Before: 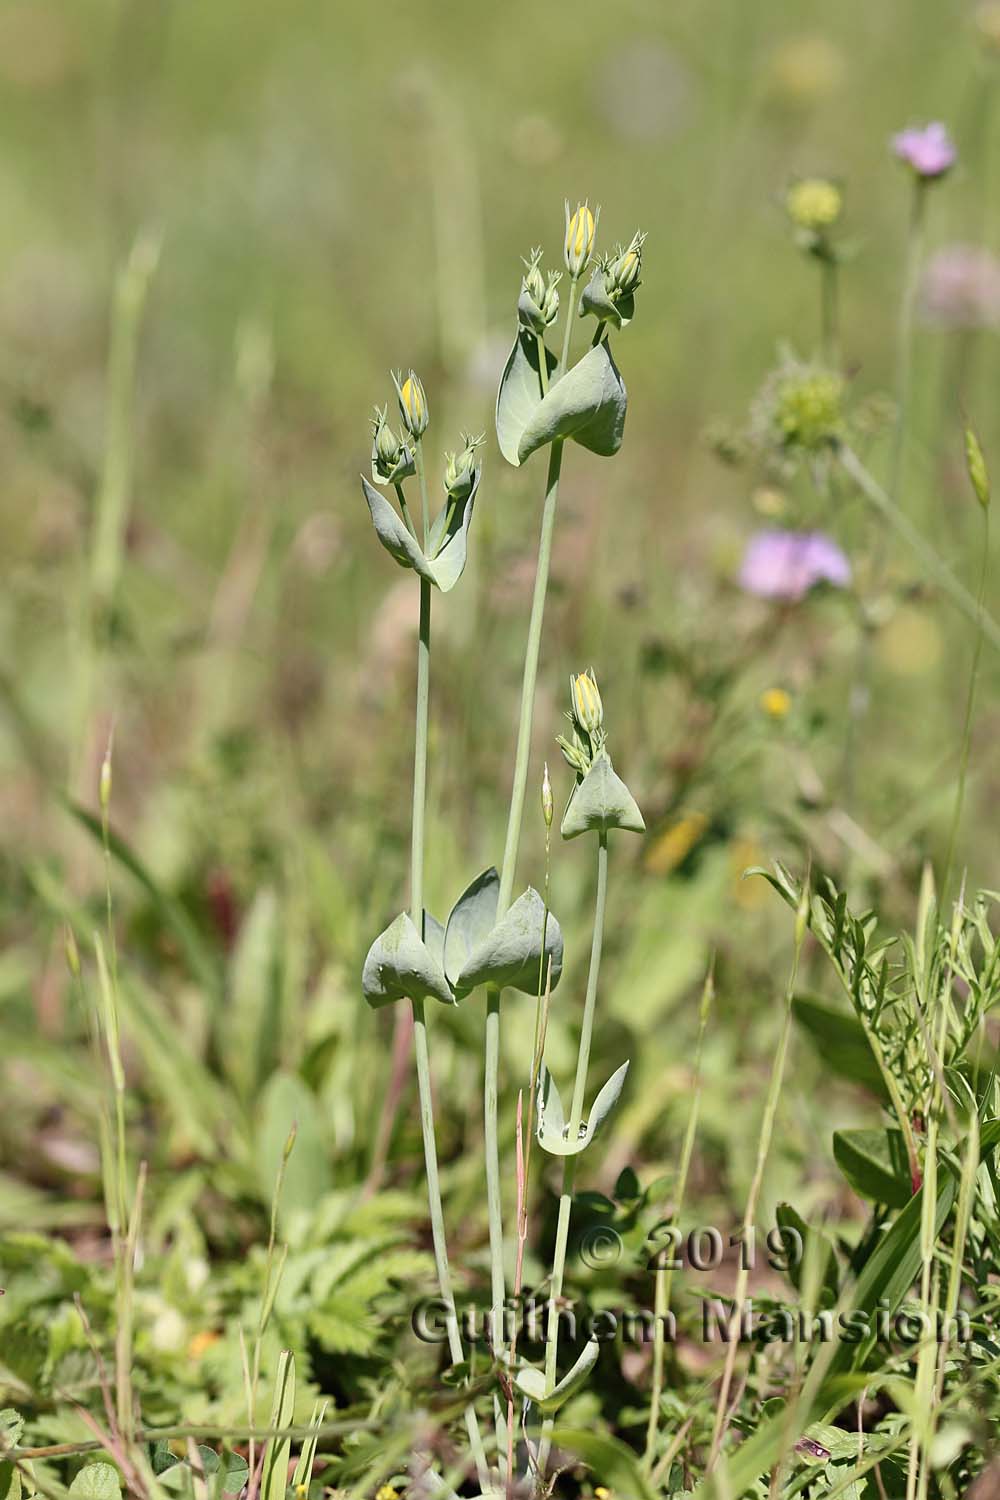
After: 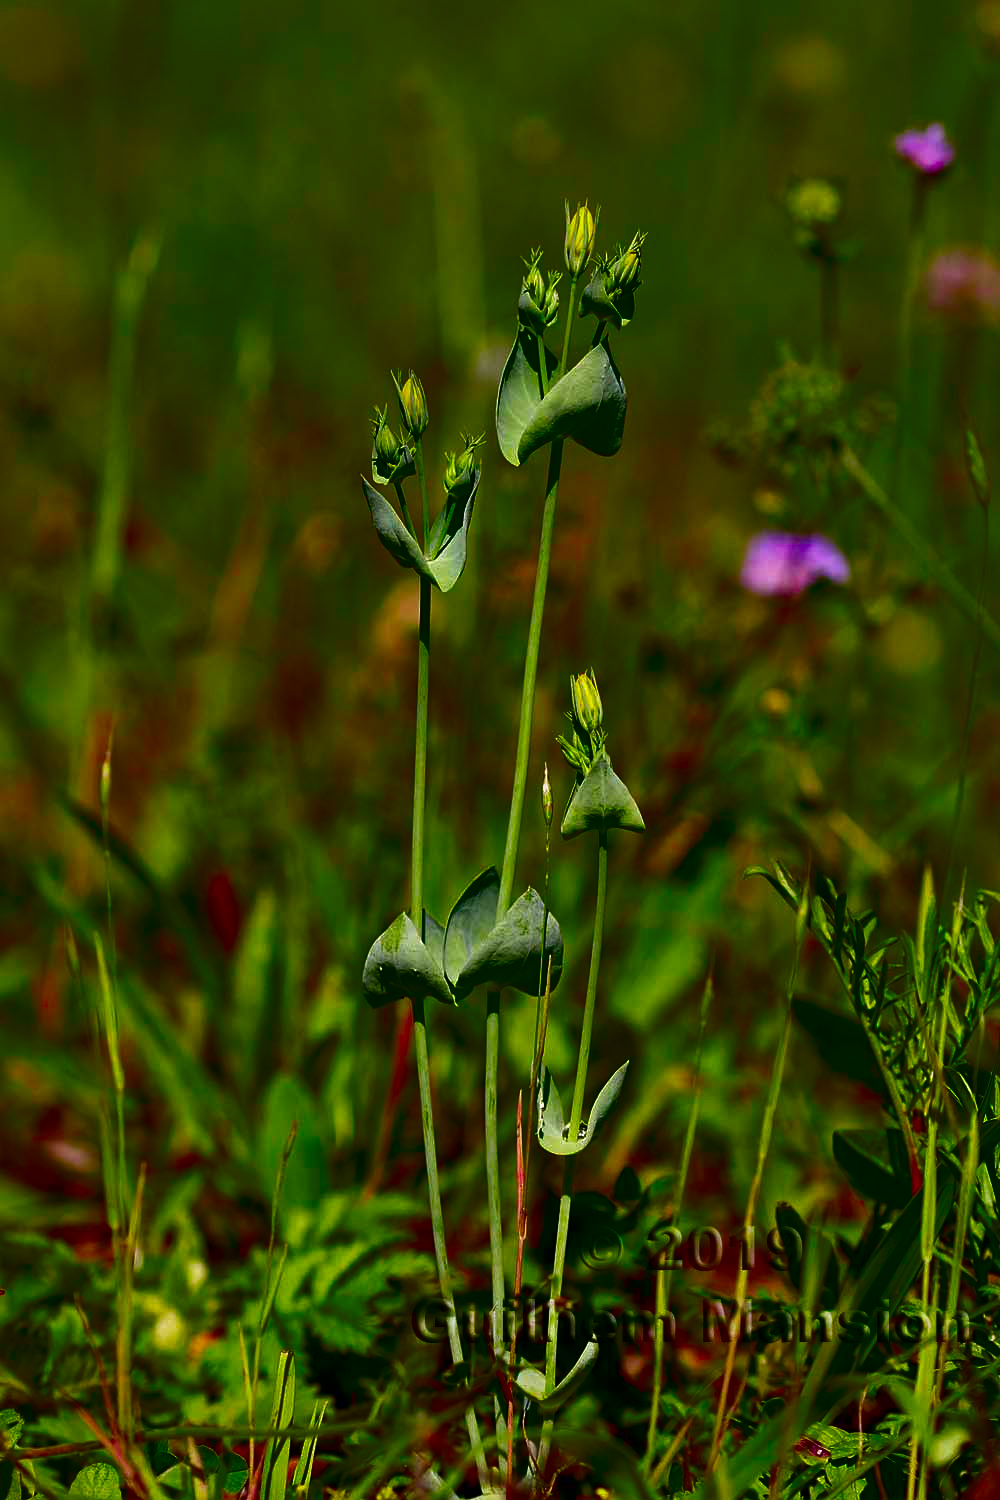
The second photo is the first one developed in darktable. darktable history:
contrast brightness saturation: brightness -0.999, saturation 0.99
color balance rgb: power › hue 173.48°, perceptual saturation grading › global saturation 35.898%, perceptual saturation grading › shadows 34.595%
